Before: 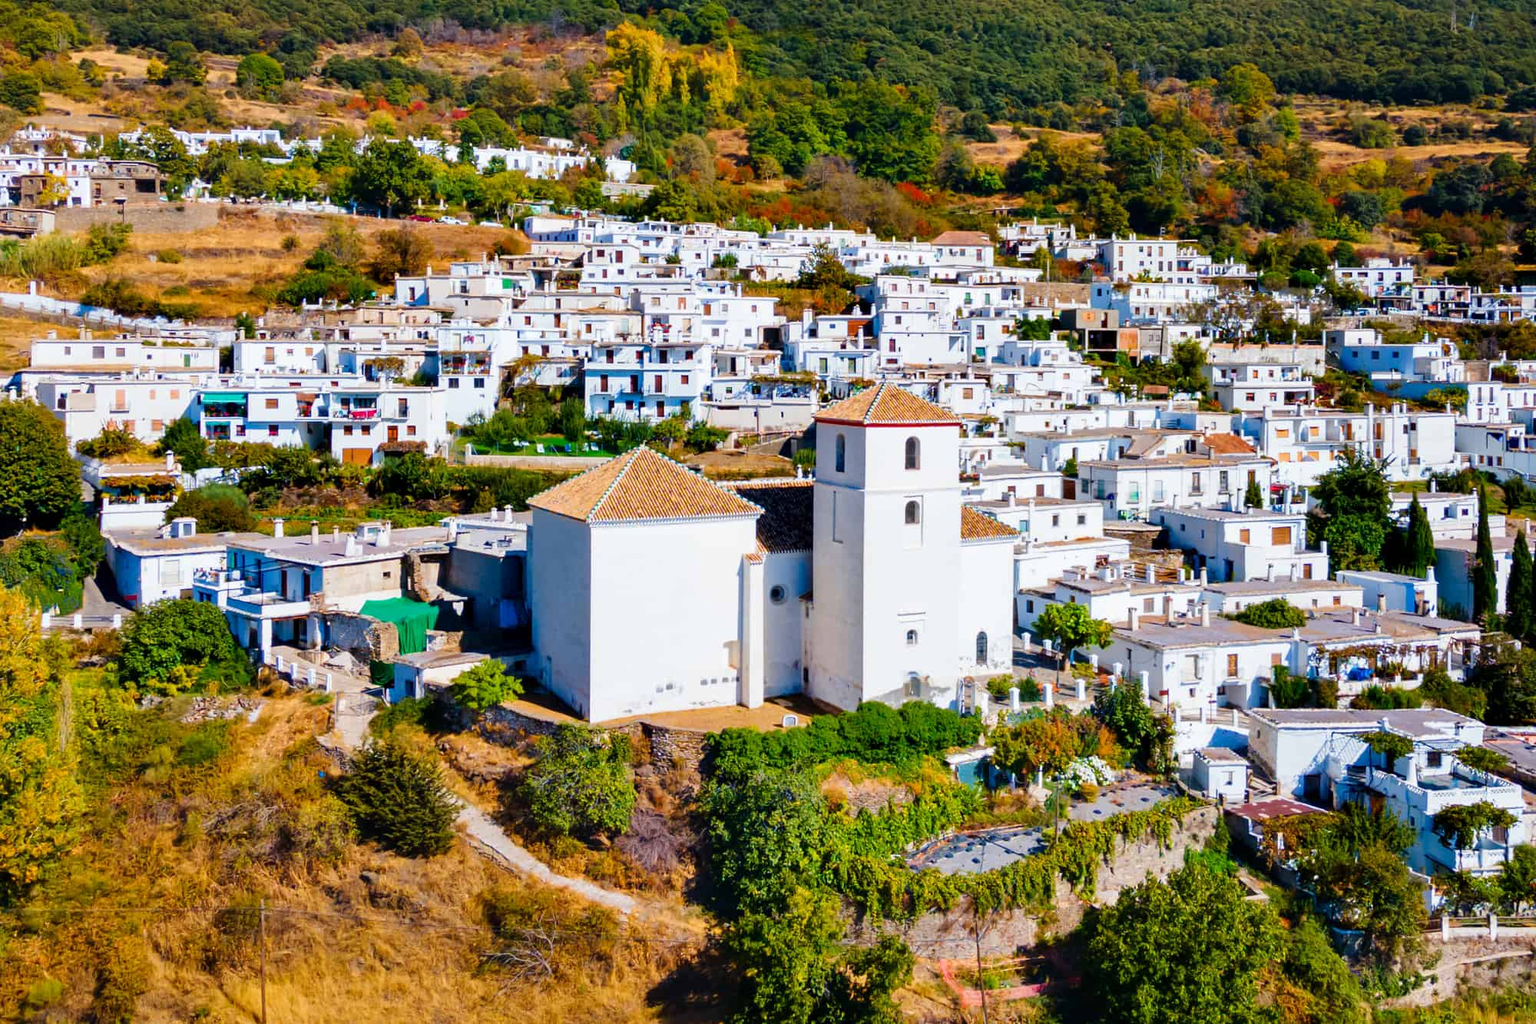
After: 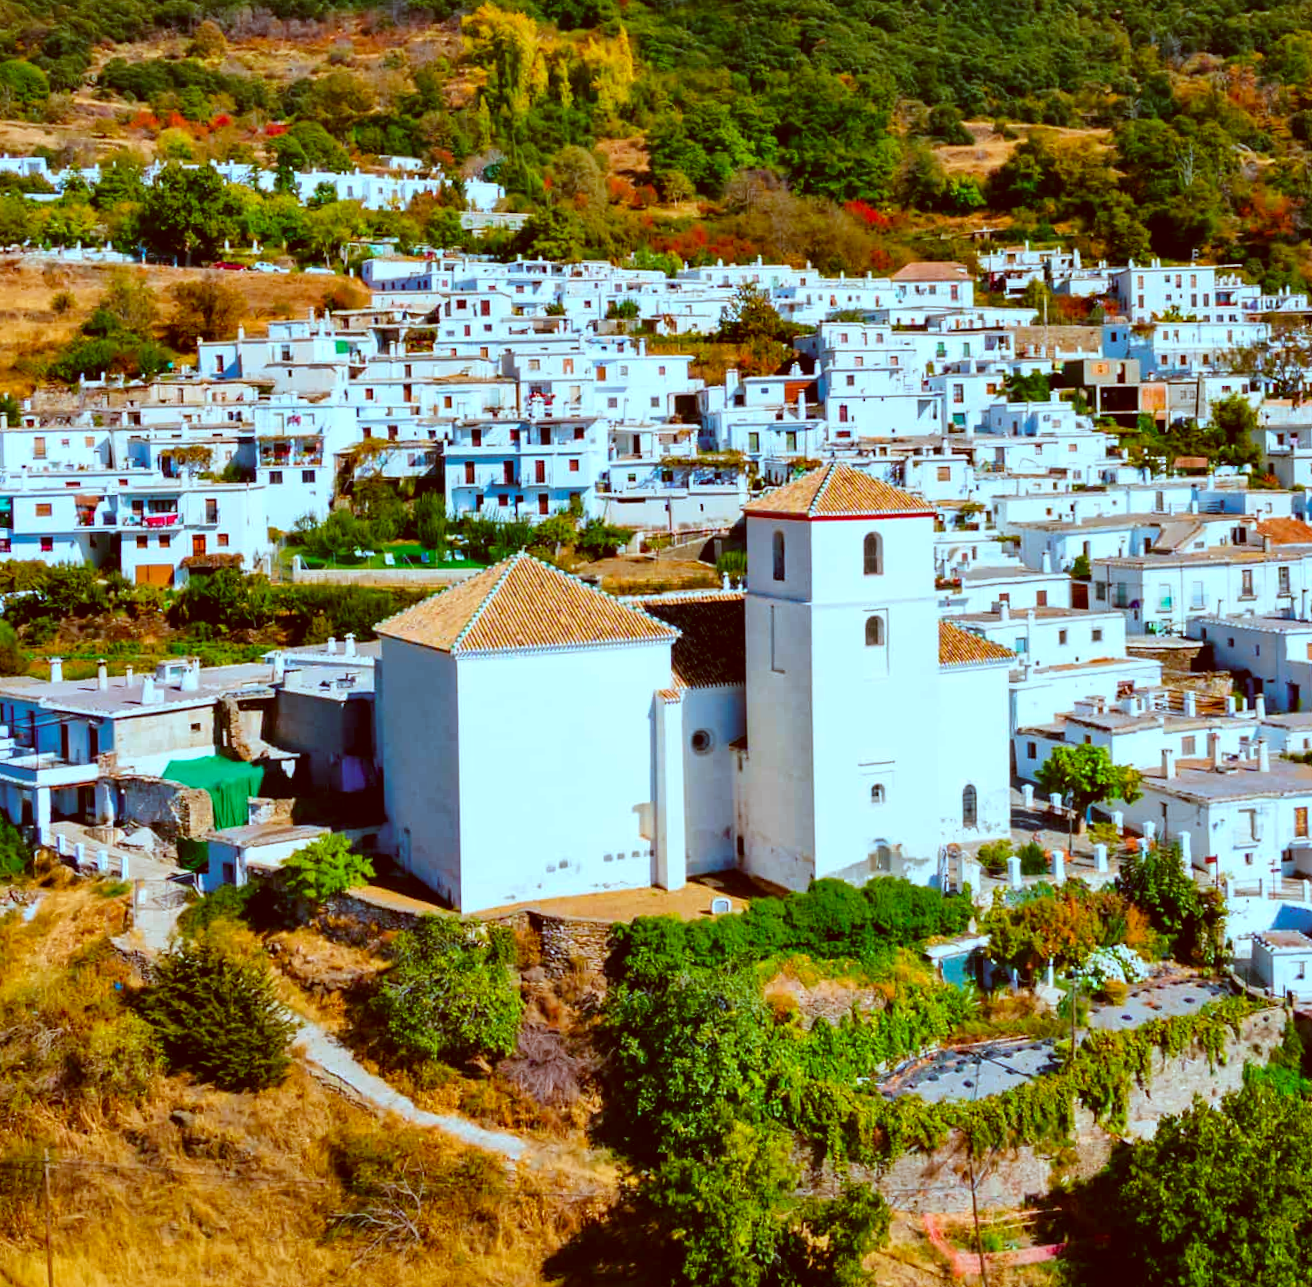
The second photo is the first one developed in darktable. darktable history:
crop and rotate: left 14.385%, right 18.948%
color correction: highlights a* -14.62, highlights b* -16.22, shadows a* 10.12, shadows b* 29.4
contrast brightness saturation: contrast 0.04, saturation 0.16
exposure: exposure 0.014 EV, compensate highlight preservation false
rotate and perspective: rotation -1.32°, lens shift (horizontal) -0.031, crop left 0.015, crop right 0.985, crop top 0.047, crop bottom 0.982
